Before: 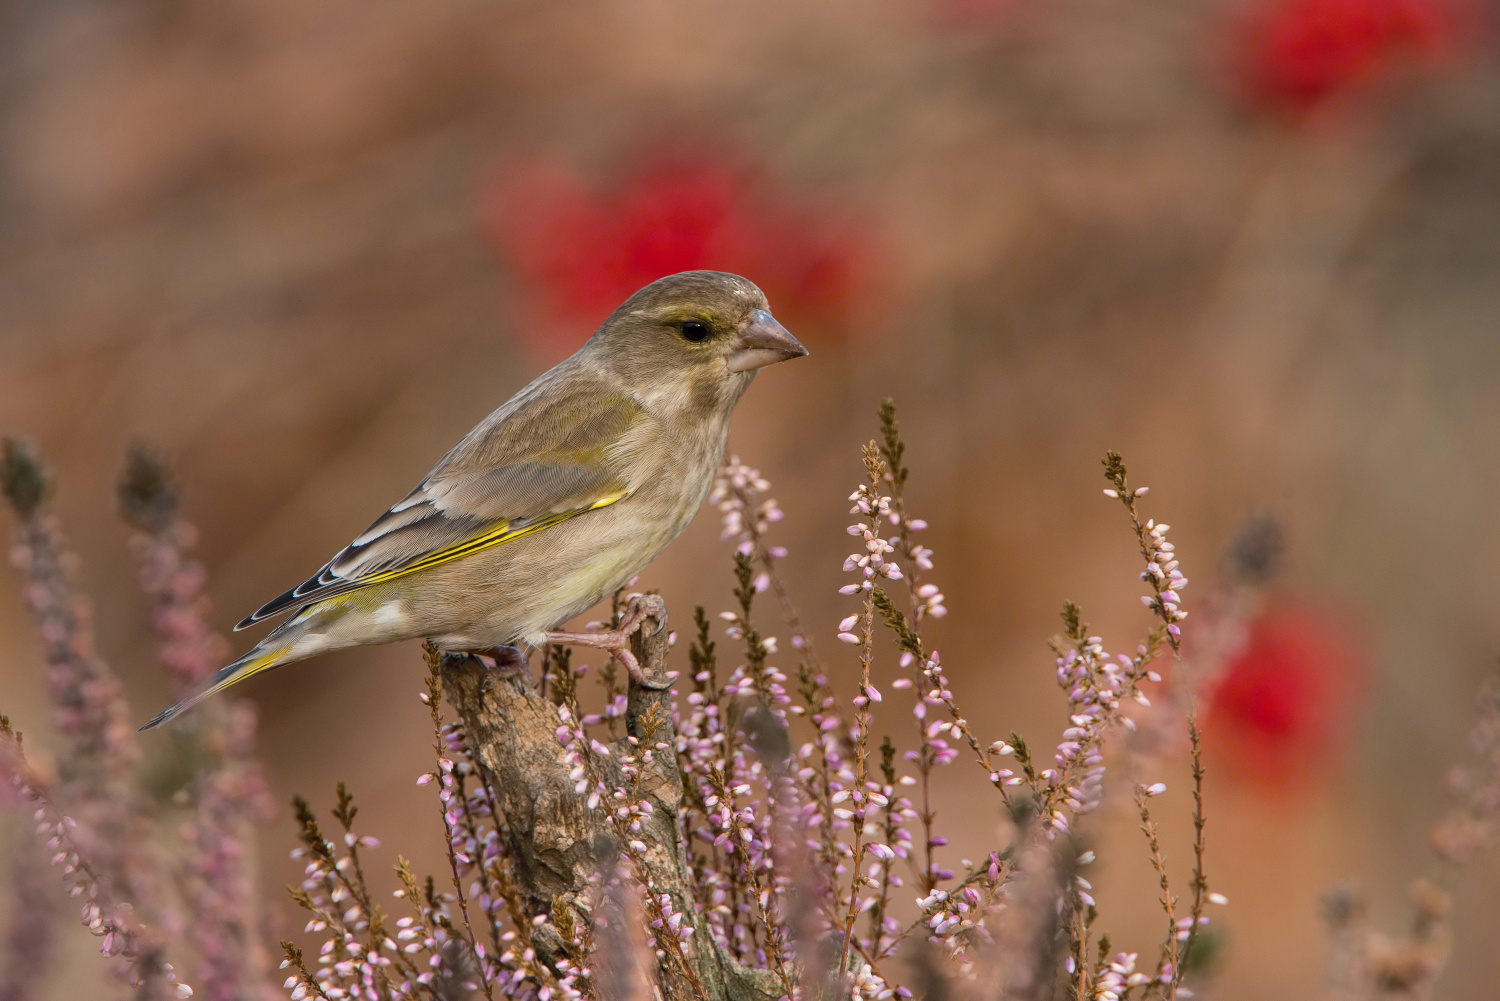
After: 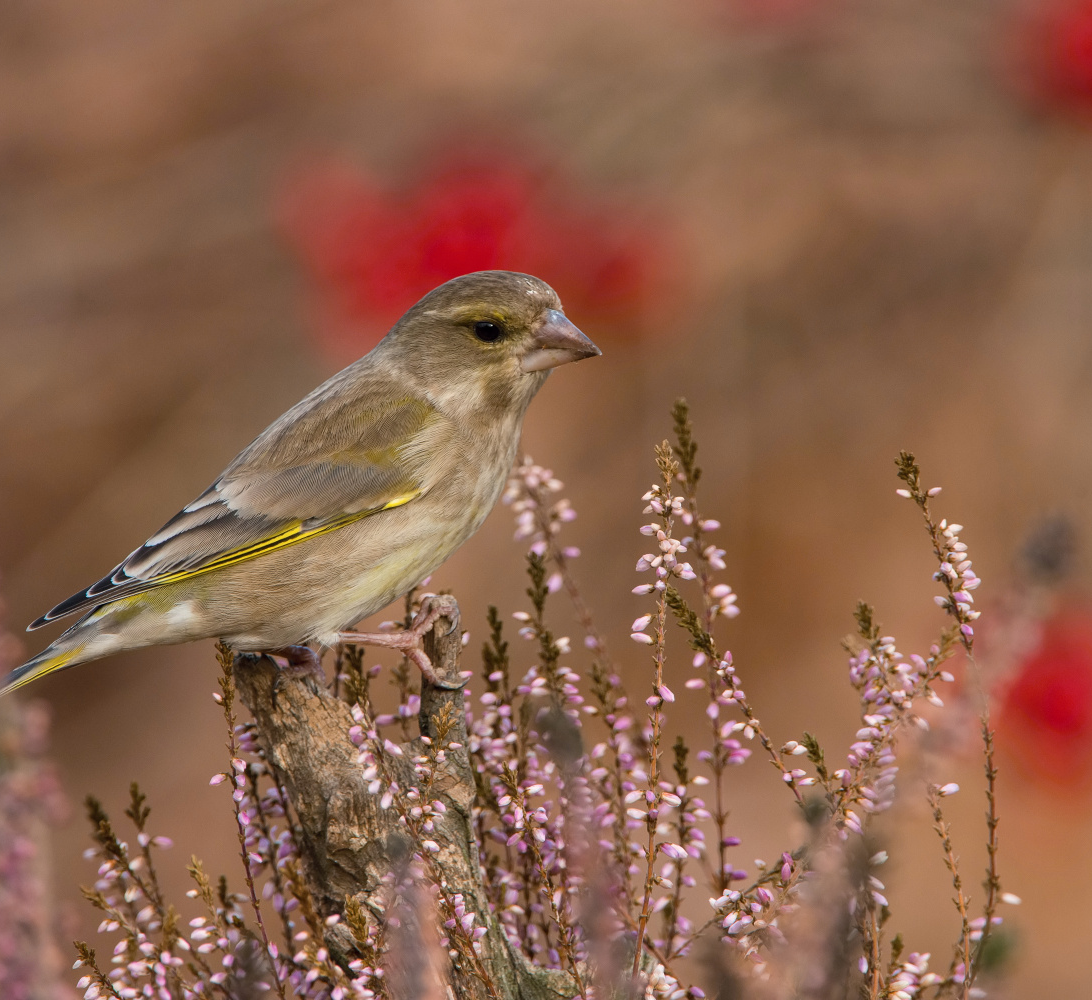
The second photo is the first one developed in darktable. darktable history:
crop: left 13.831%, right 13.341%
